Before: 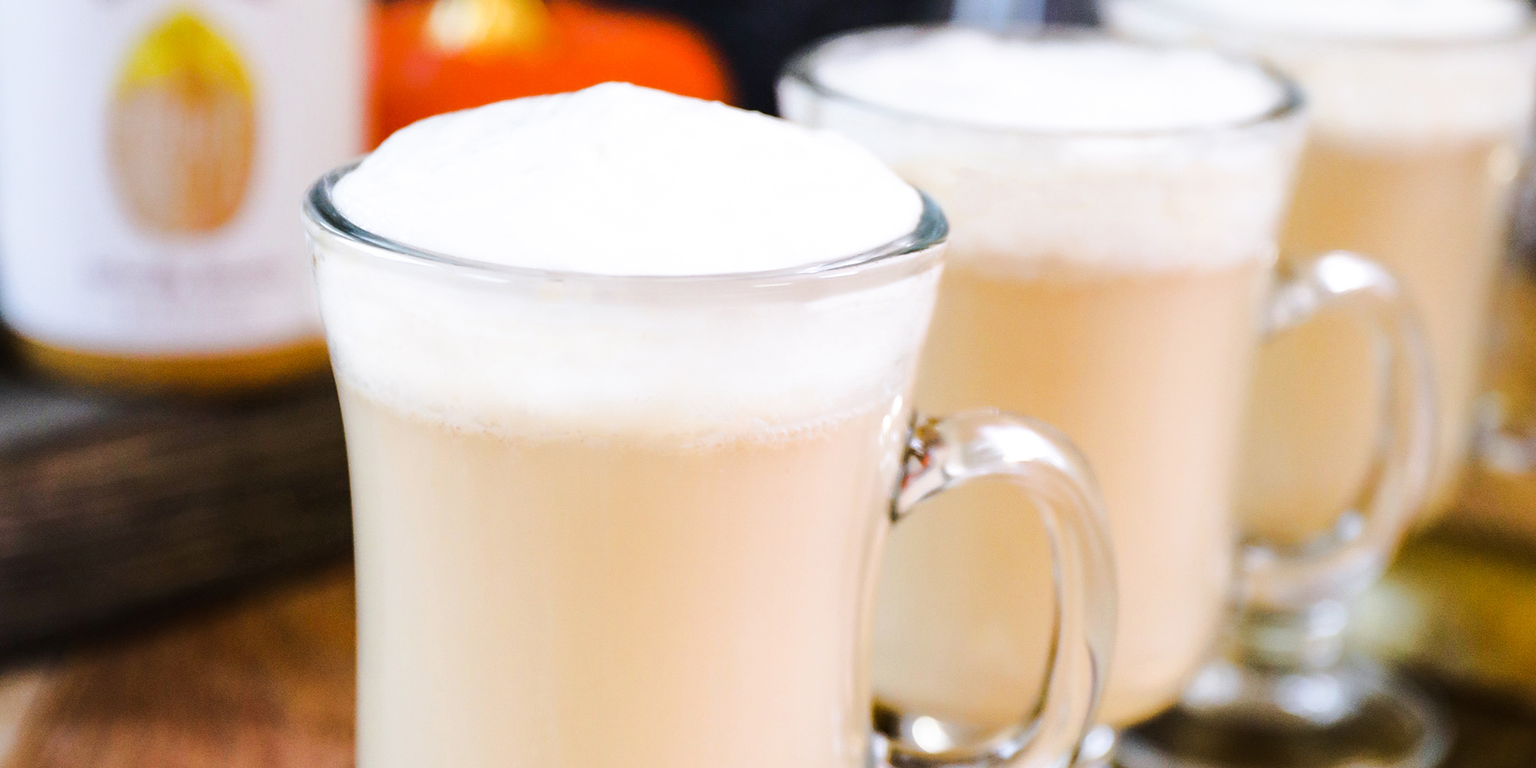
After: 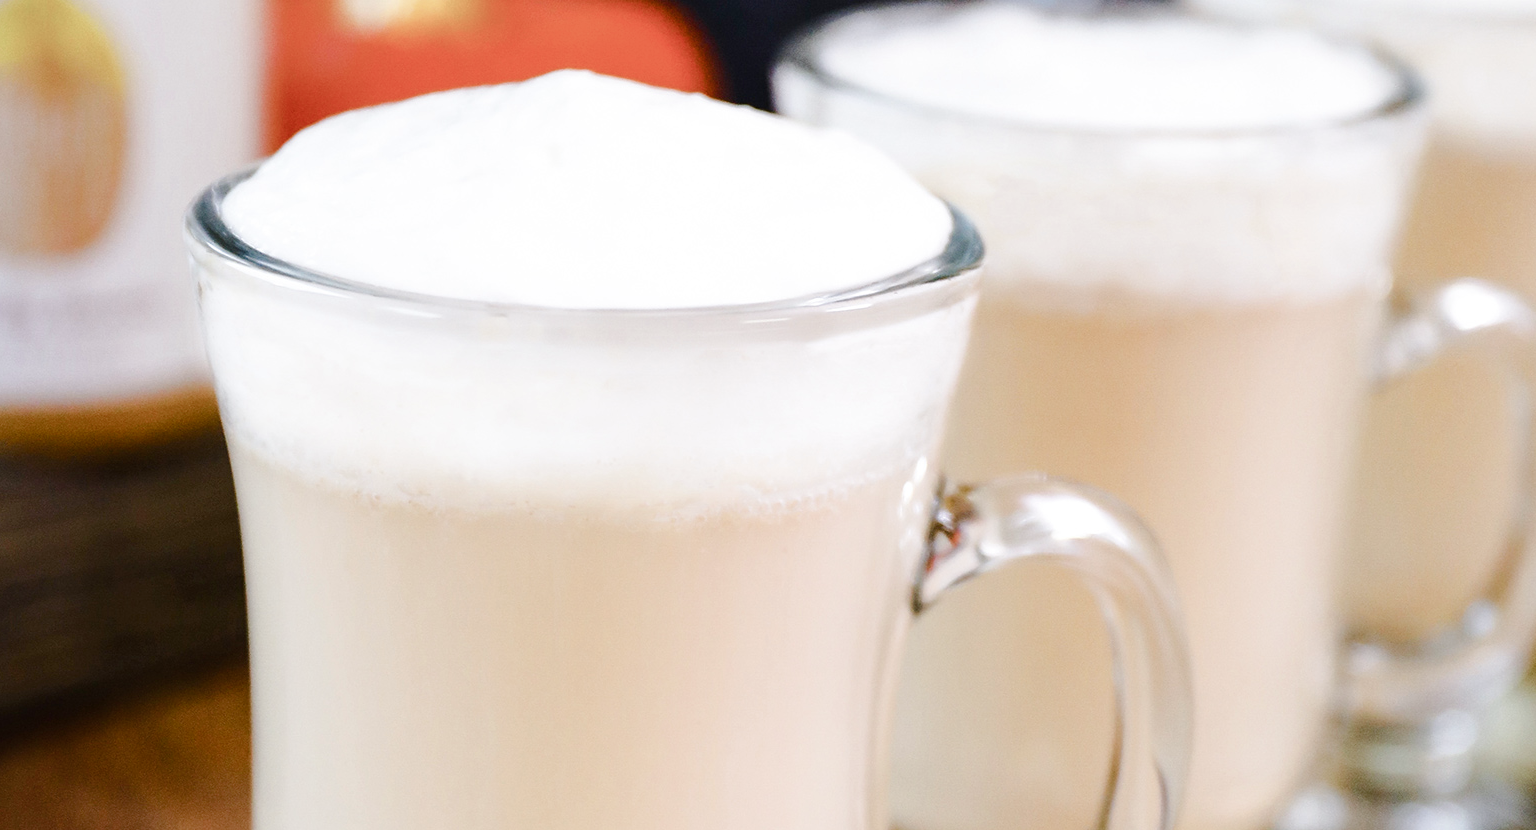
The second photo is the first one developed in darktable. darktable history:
contrast brightness saturation: contrast 0.012, saturation -0.061
color balance rgb: power › hue 329.45°, linear chroma grading › shadows -2.297%, linear chroma grading › highlights -14.141%, linear chroma grading › global chroma -9.419%, linear chroma grading › mid-tones -9.868%, perceptual saturation grading › global saturation 20%, perceptual saturation grading › highlights -48.997%, perceptual saturation grading › shadows 26.006%, global vibrance 20%
crop: left 9.956%, top 3.466%, right 9.177%, bottom 9.134%
